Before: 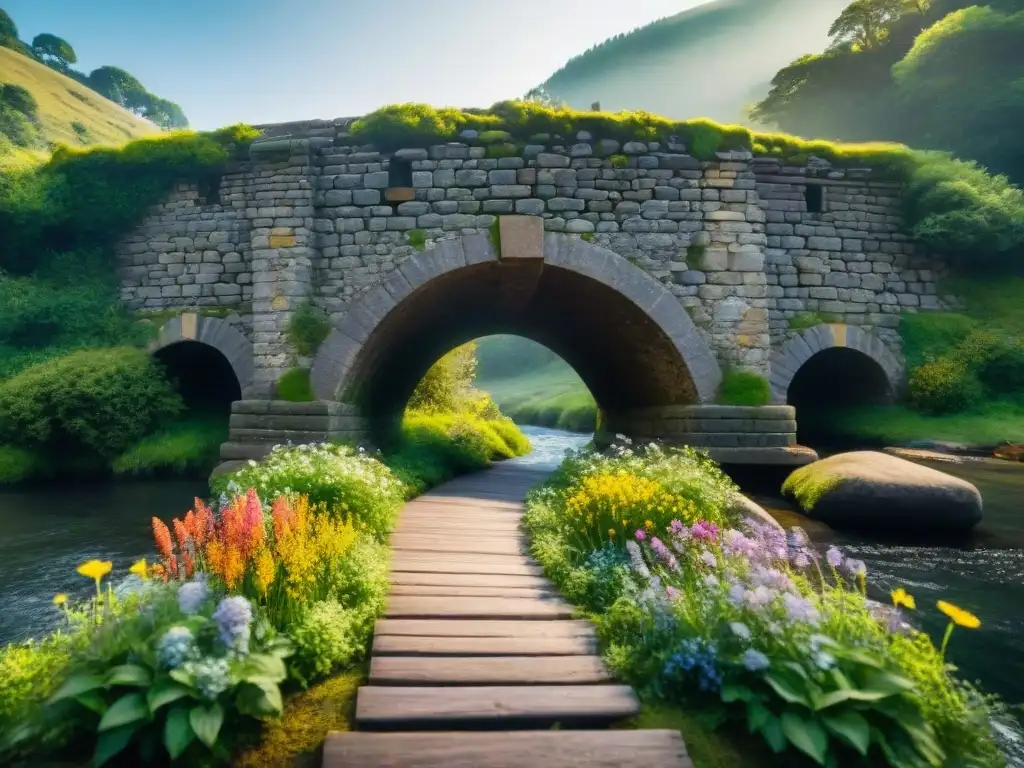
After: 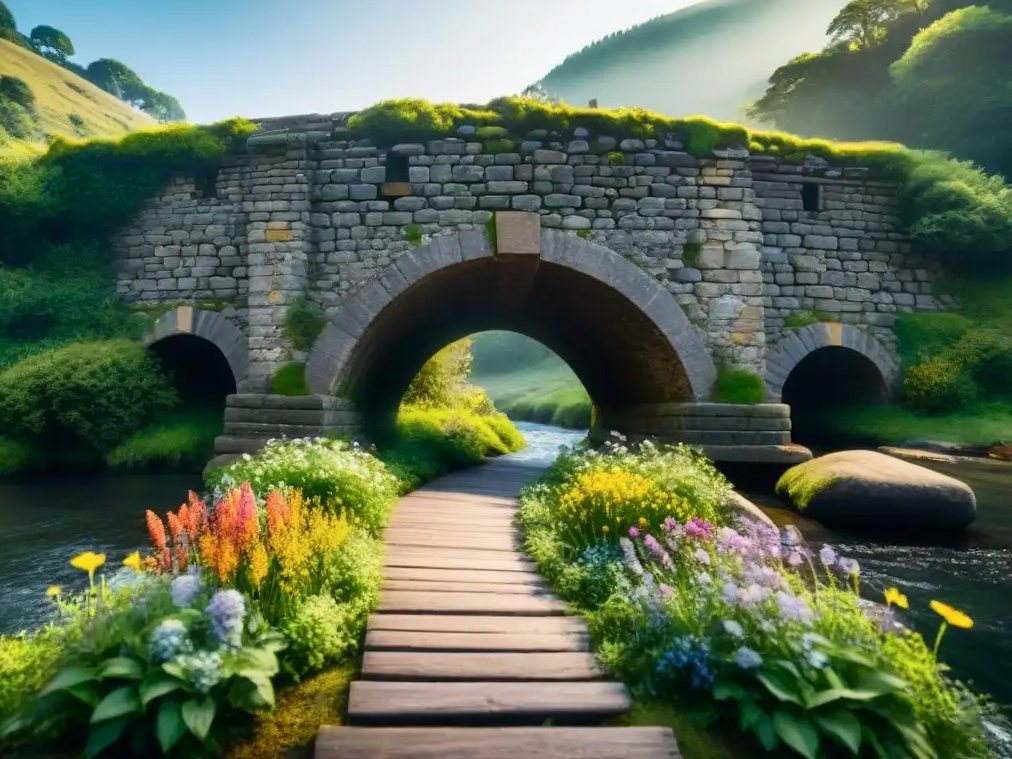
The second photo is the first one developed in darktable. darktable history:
crop and rotate: angle -0.5°
contrast brightness saturation: contrast 0.14
